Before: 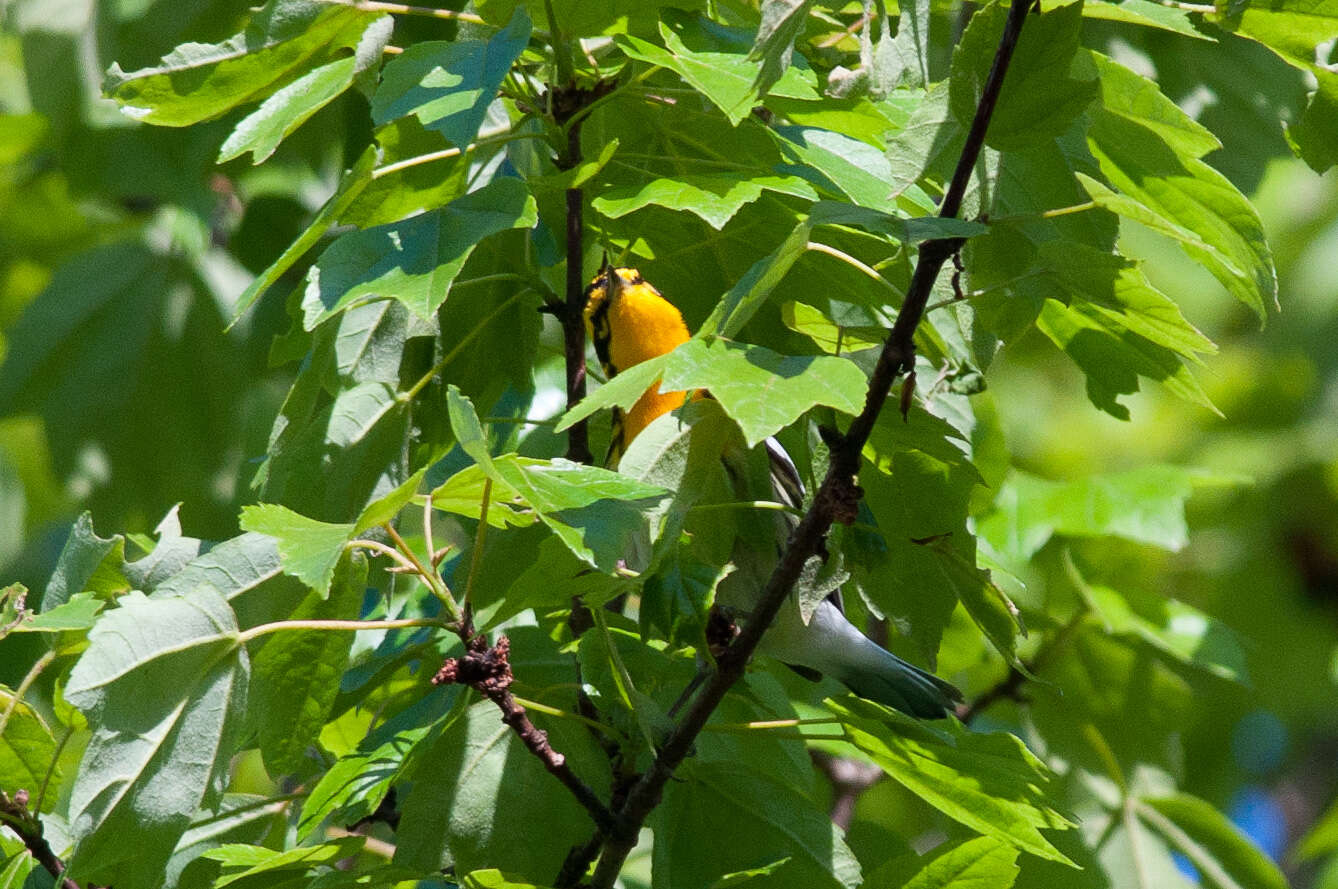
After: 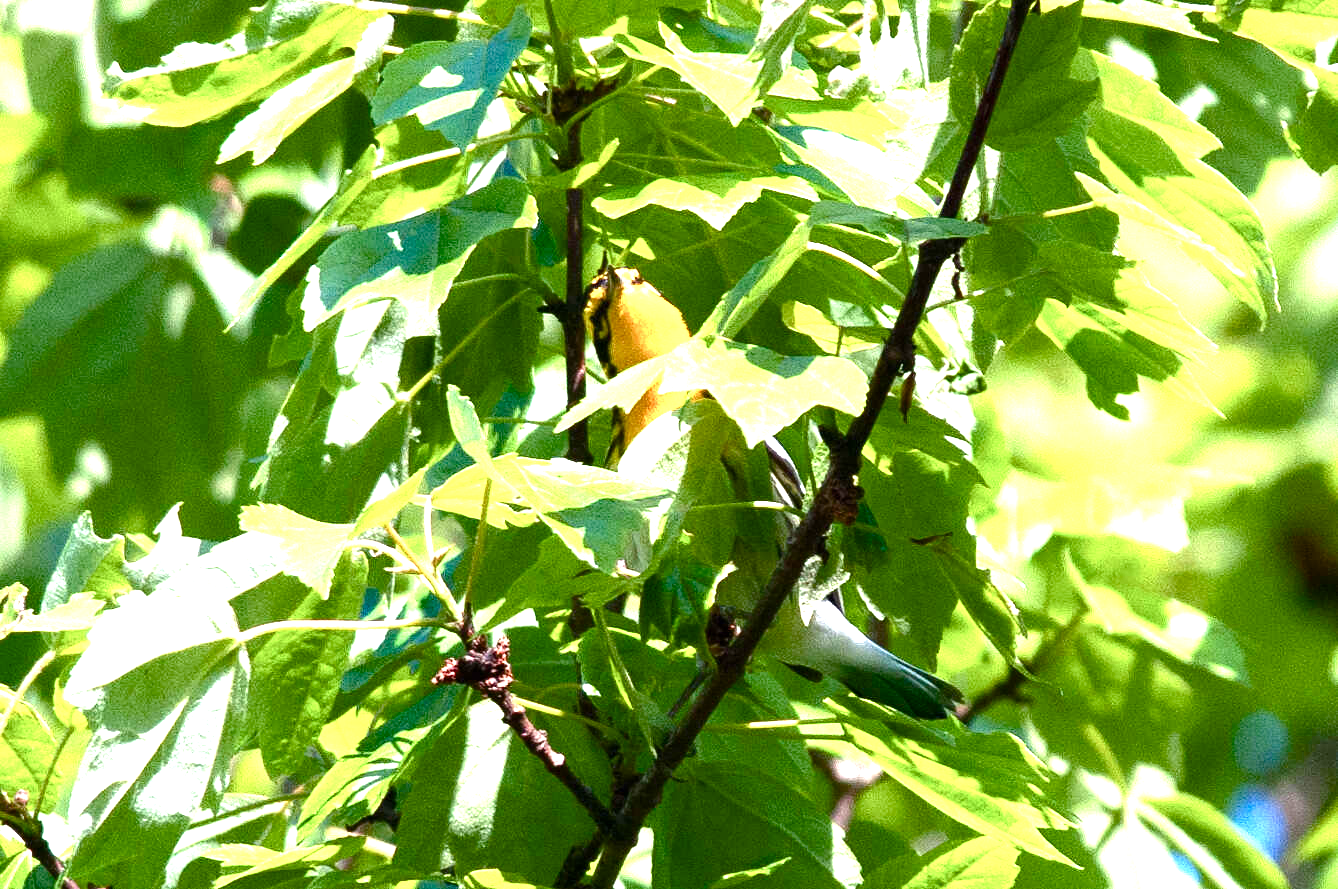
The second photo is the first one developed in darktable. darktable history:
exposure: black level correction 0, exposure 1.392 EV, compensate exposure bias true, compensate highlight preservation false
color balance rgb: perceptual saturation grading › global saturation 14.234%, perceptual saturation grading › highlights -25.262%, perceptual saturation grading › shadows 25.779%, global vibrance 9.226%, contrast 14.663%, saturation formula JzAzBz (2021)
